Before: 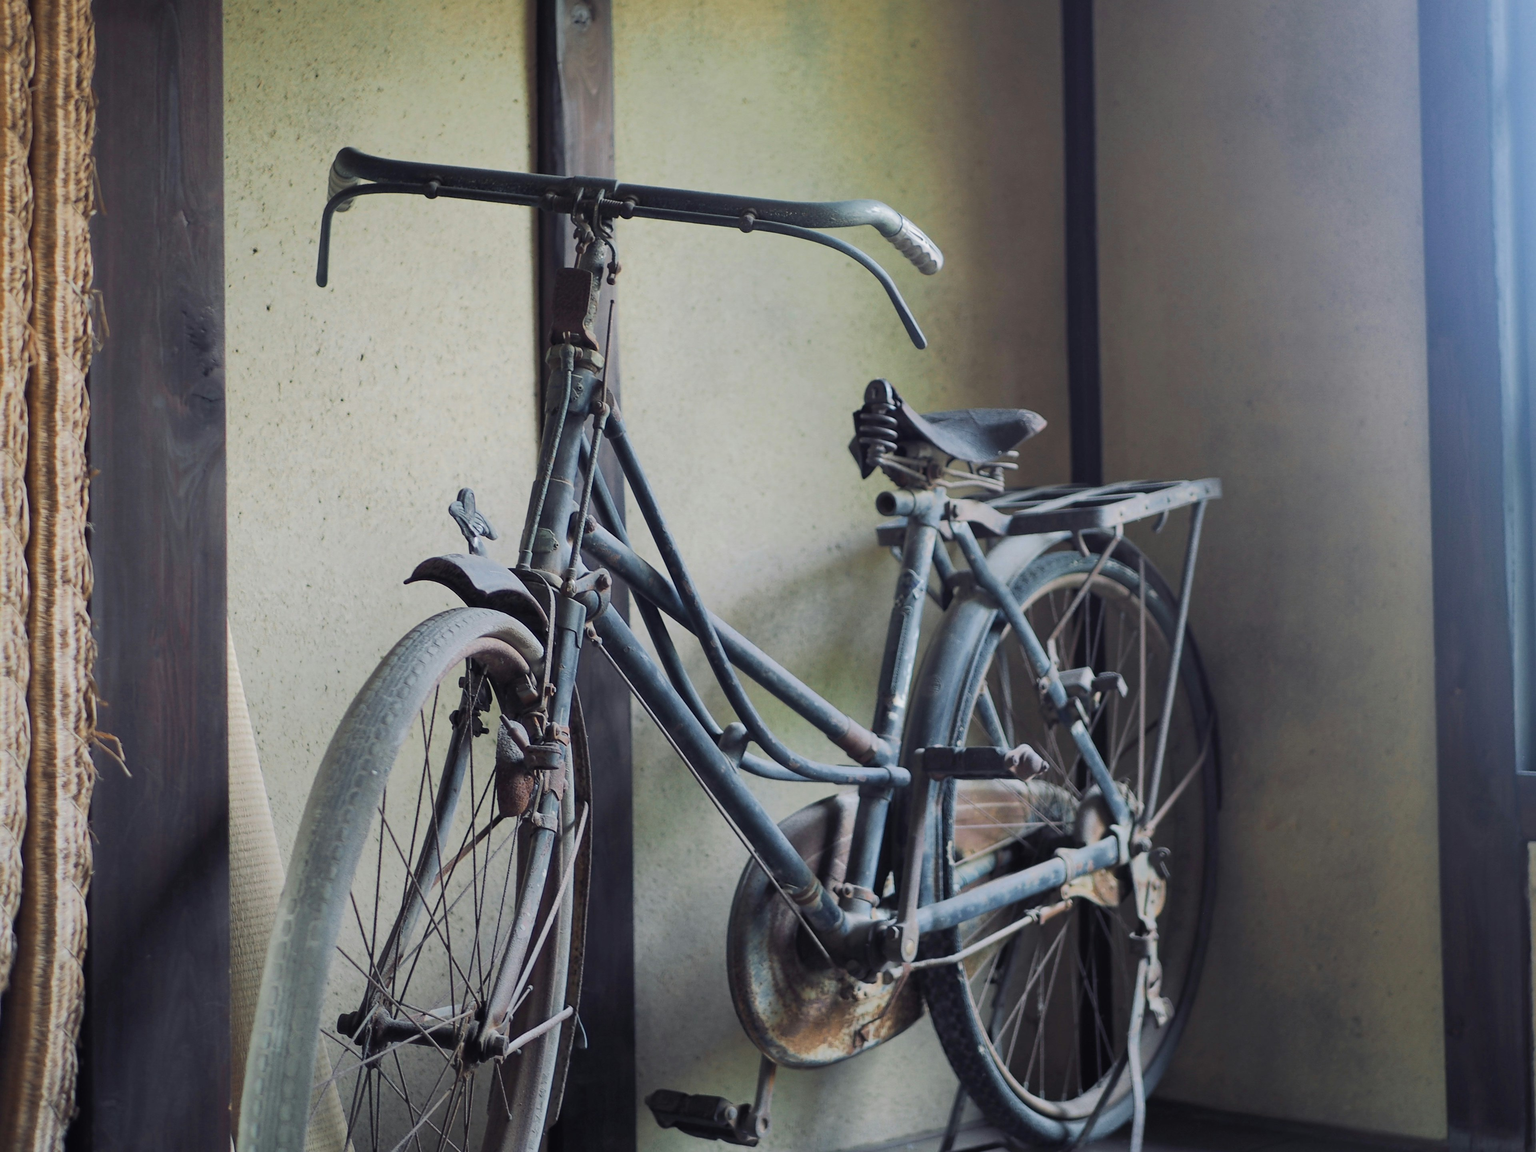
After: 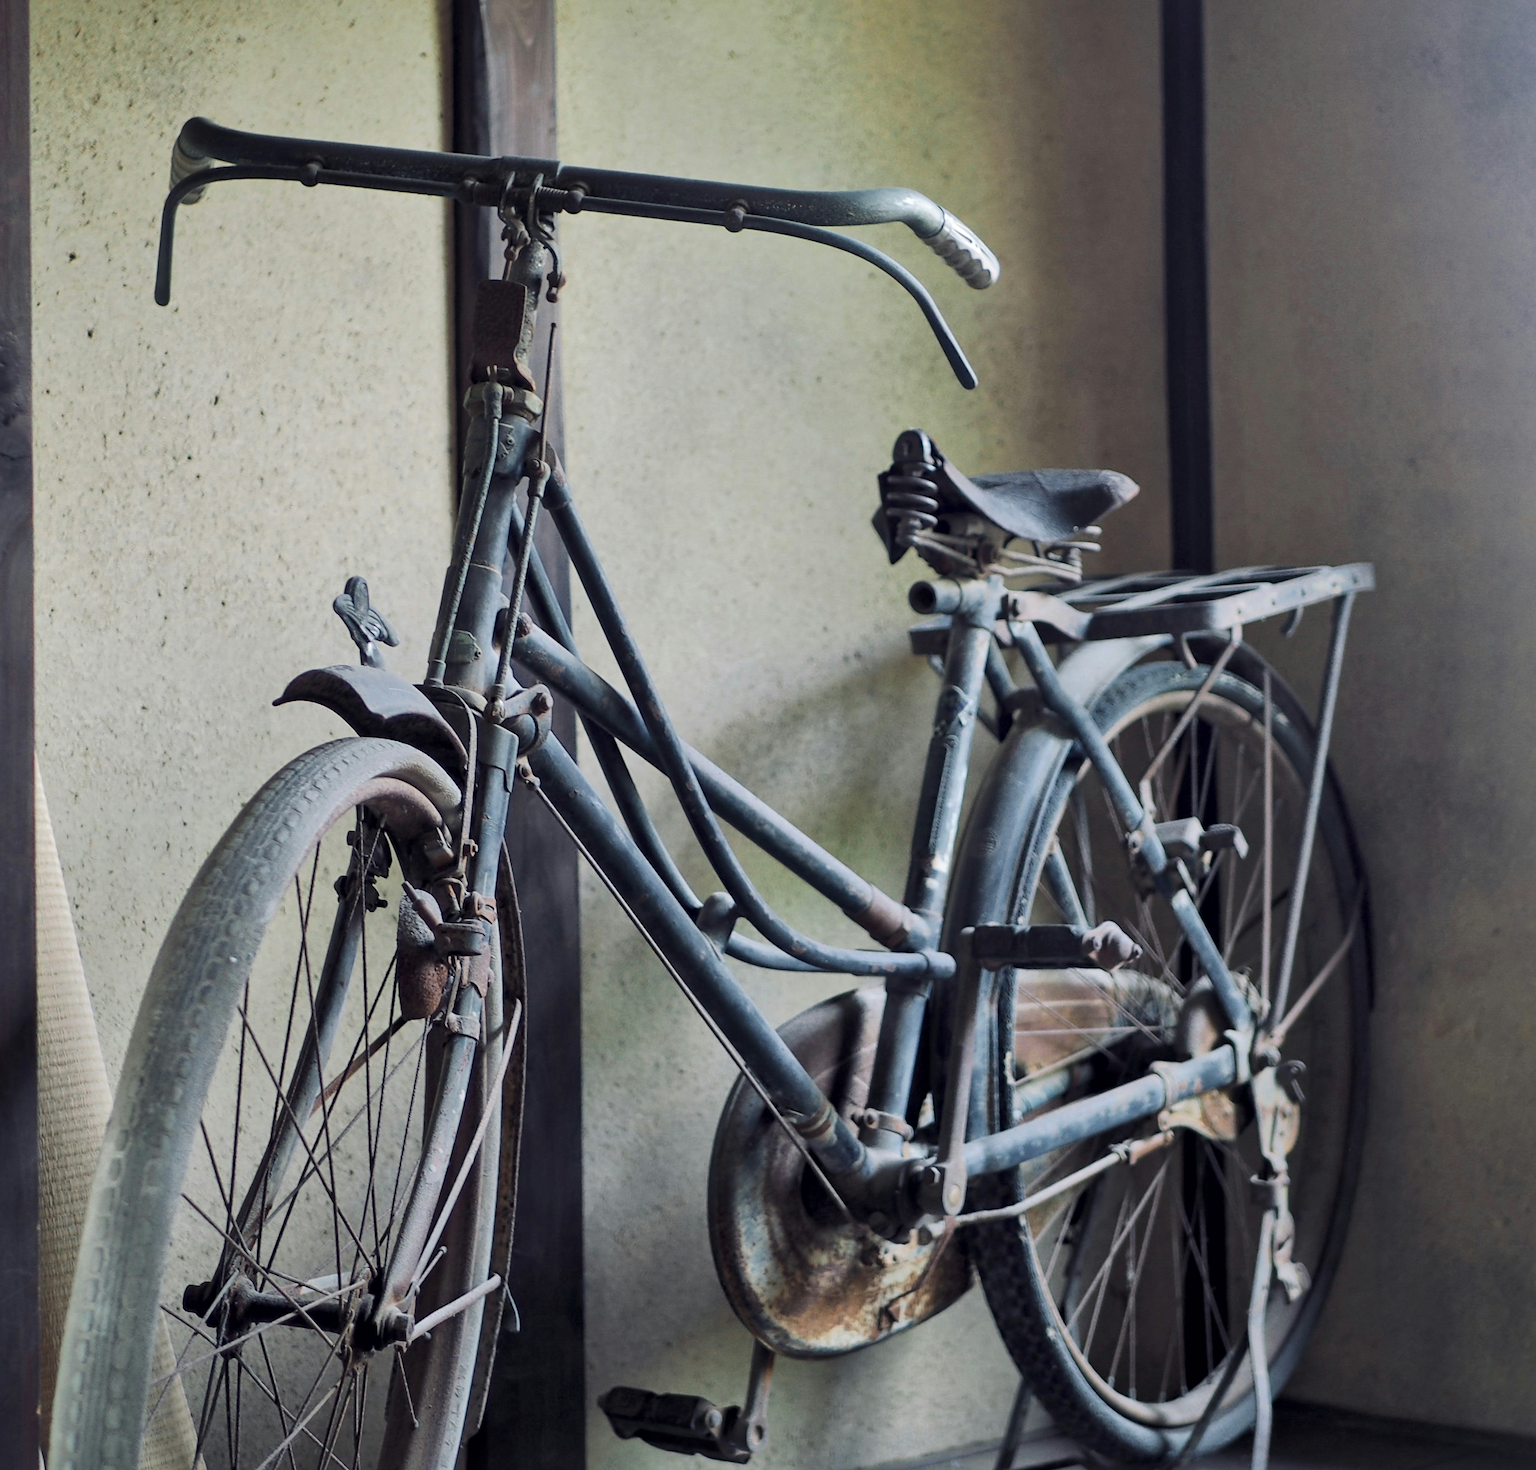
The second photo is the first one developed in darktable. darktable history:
local contrast: mode bilateral grid, contrast 25, coarseness 60, detail 151%, midtone range 0.2
crop and rotate: left 13.15%, top 5.251%, right 12.609%
